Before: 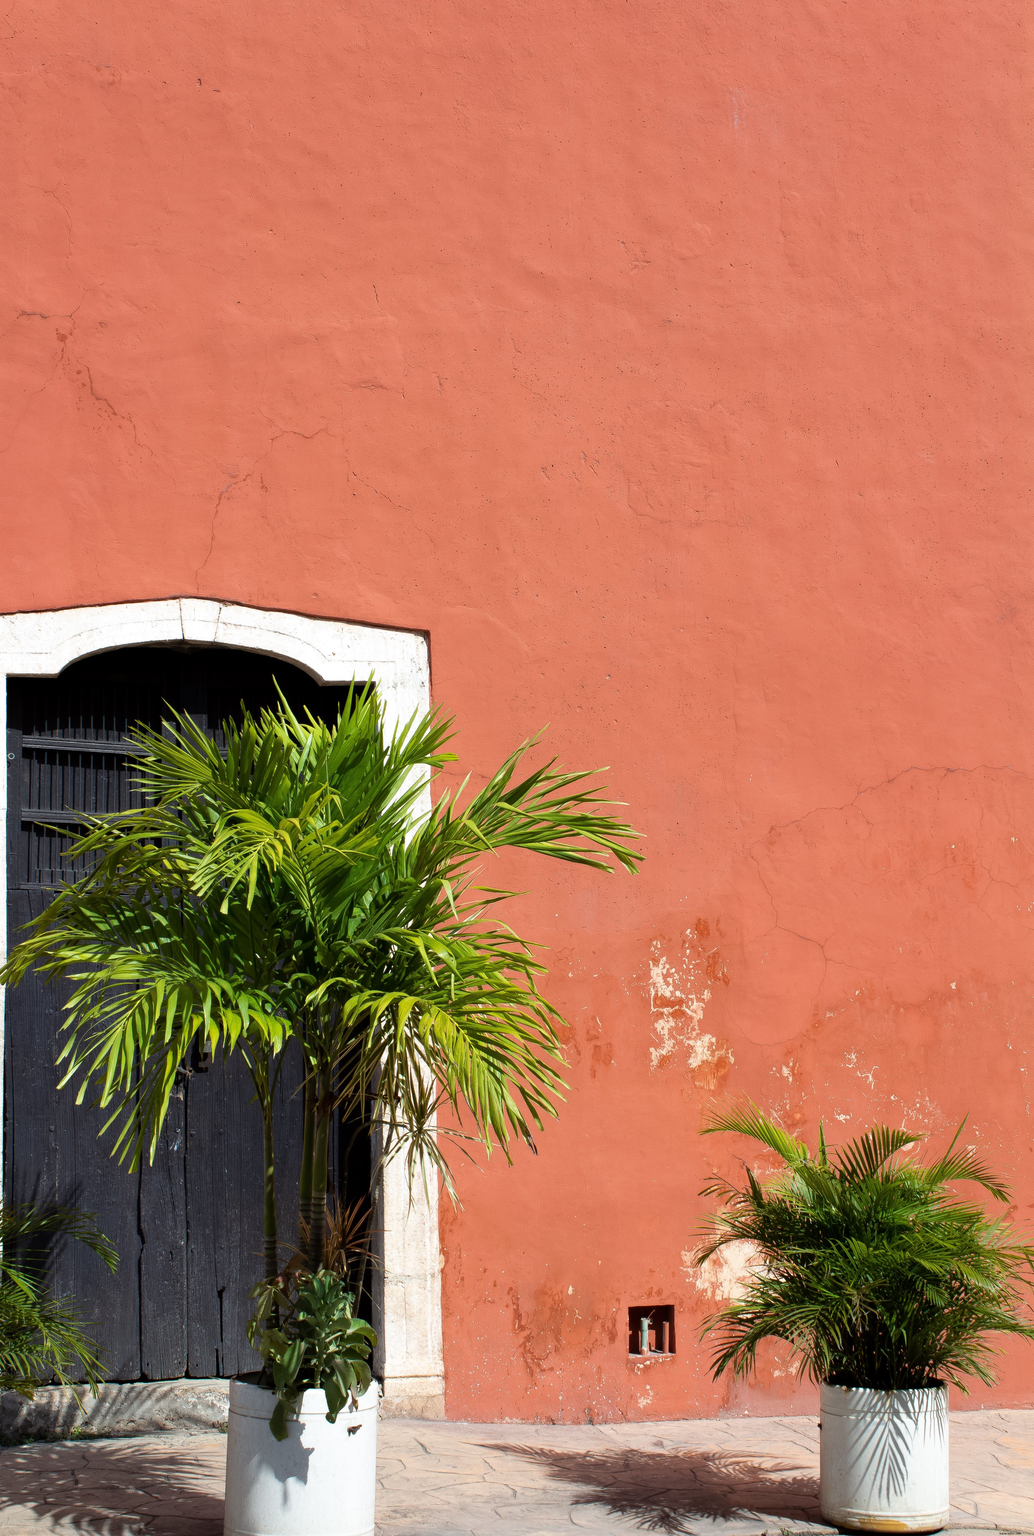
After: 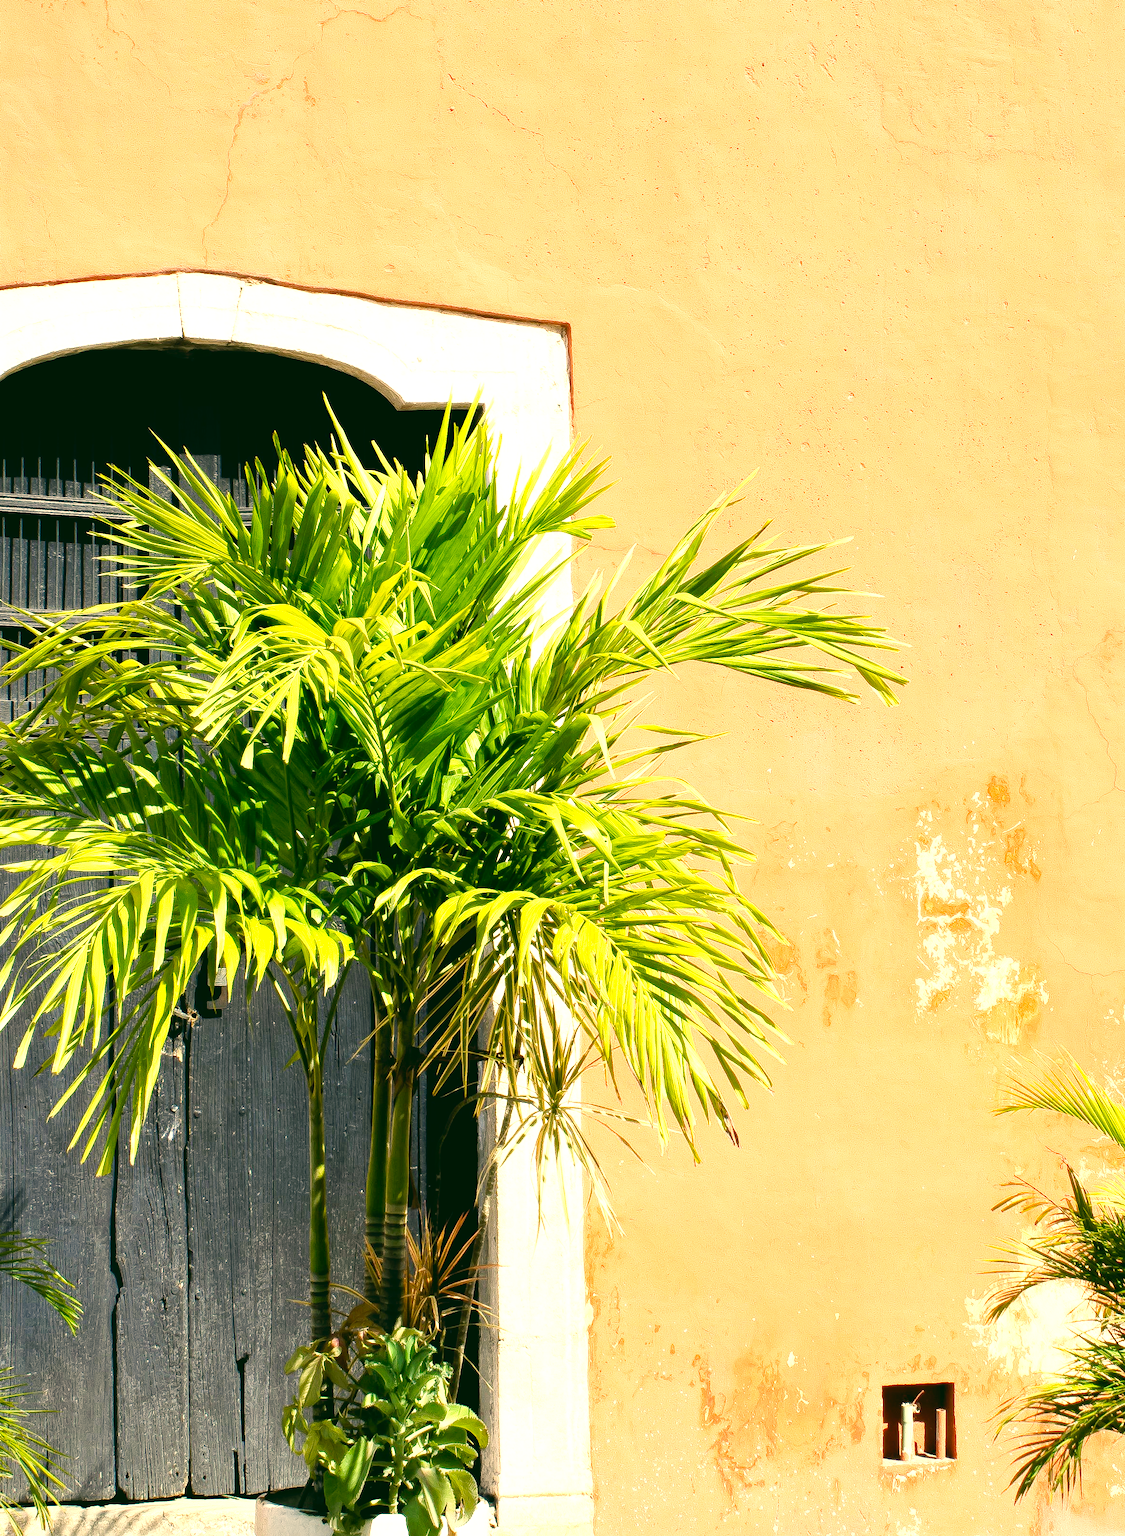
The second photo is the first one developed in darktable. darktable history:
crop: left 6.488%, top 27.668%, right 24.183%, bottom 8.656%
color correction: highlights a* 5.3, highlights b* 24.26, shadows a* -15.58, shadows b* 4.02
exposure: black level correction 0, exposure 1.5 EV, compensate exposure bias true, compensate highlight preservation false
tone curve: curves: ch0 [(0, 0) (0.003, 0.047) (0.011, 0.051) (0.025, 0.051) (0.044, 0.057) (0.069, 0.068) (0.1, 0.076) (0.136, 0.108) (0.177, 0.166) (0.224, 0.229) (0.277, 0.299) (0.335, 0.364) (0.399, 0.46) (0.468, 0.553) (0.543, 0.639) (0.623, 0.724) (0.709, 0.808) (0.801, 0.886) (0.898, 0.954) (1, 1)], preserve colors none
